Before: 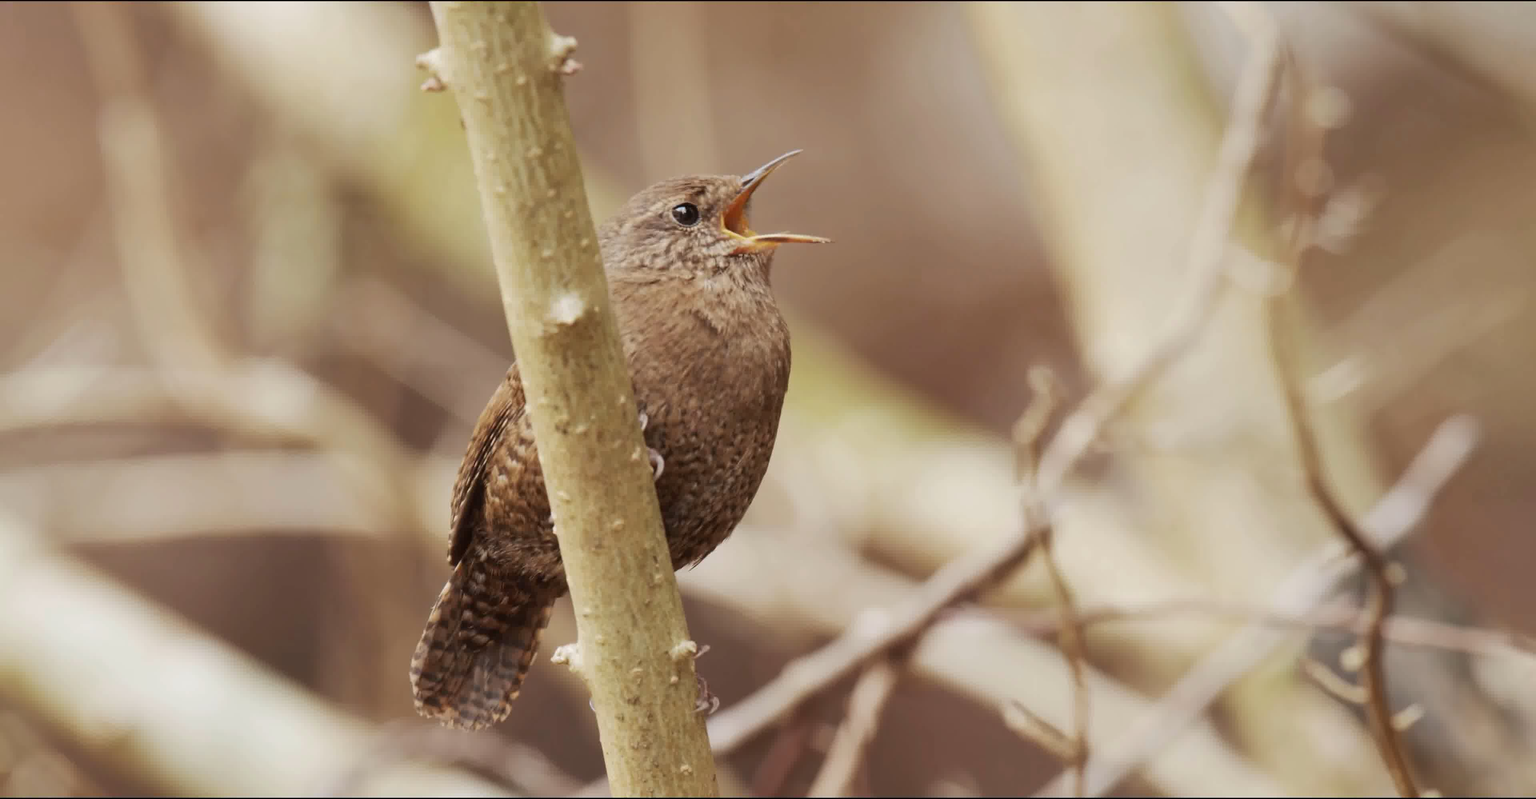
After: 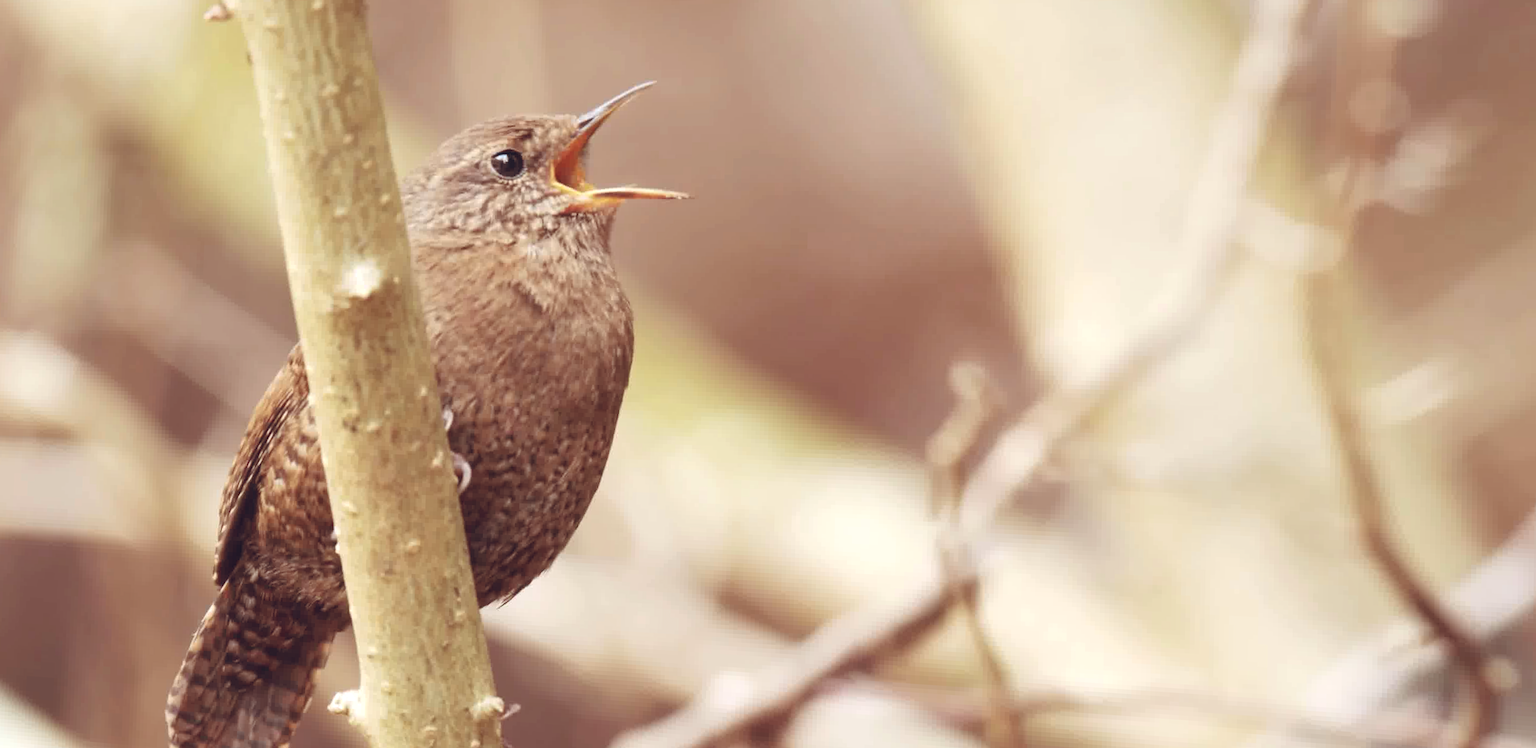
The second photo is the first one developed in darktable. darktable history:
color balance rgb: shadows lift › chroma 9.92%, shadows lift › hue 45.12°, power › luminance 3.26%, power › hue 231.93°, global offset › luminance 0.4%, global offset › chroma 0.21%, global offset › hue 255.02°
rotate and perspective: rotation 1.69°, lens shift (vertical) -0.023, lens shift (horizontal) -0.291, crop left 0.025, crop right 0.988, crop top 0.092, crop bottom 0.842
crop: left 11.225%, top 5.381%, right 9.565%, bottom 10.314%
exposure: black level correction 0, exposure 0.5 EV, compensate exposure bias true, compensate highlight preservation false
tone equalizer: on, module defaults
